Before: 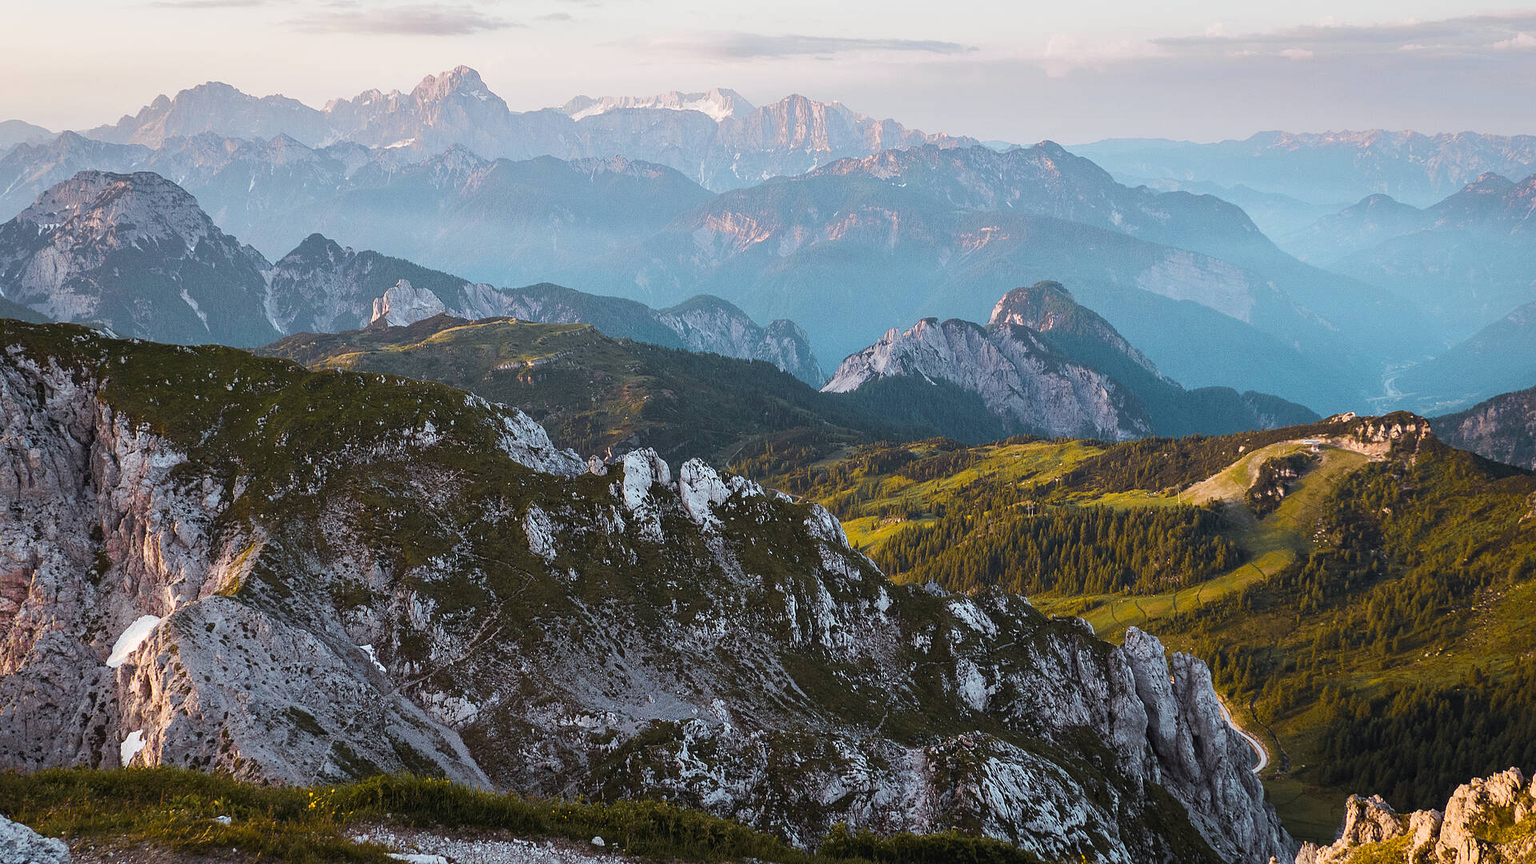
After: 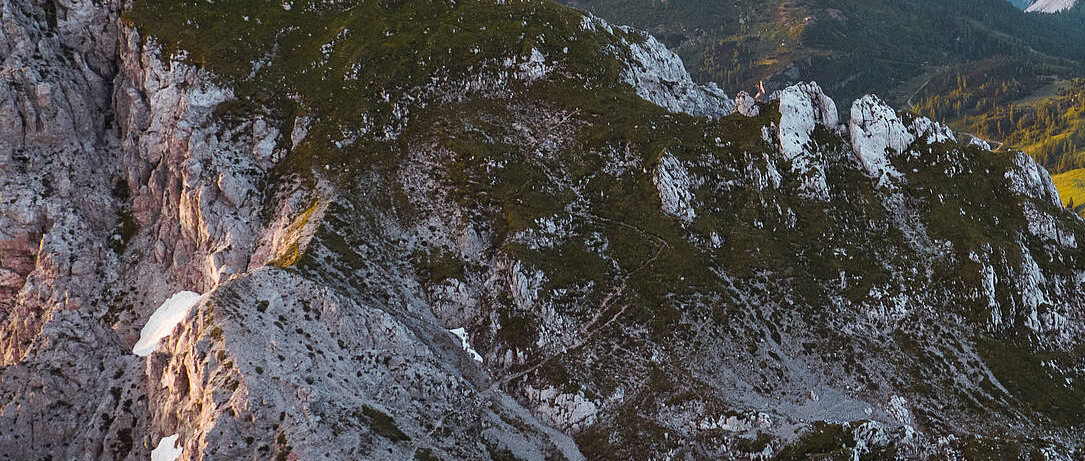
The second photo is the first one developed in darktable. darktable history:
crop: top 44.33%, right 43.458%, bottom 12.931%
